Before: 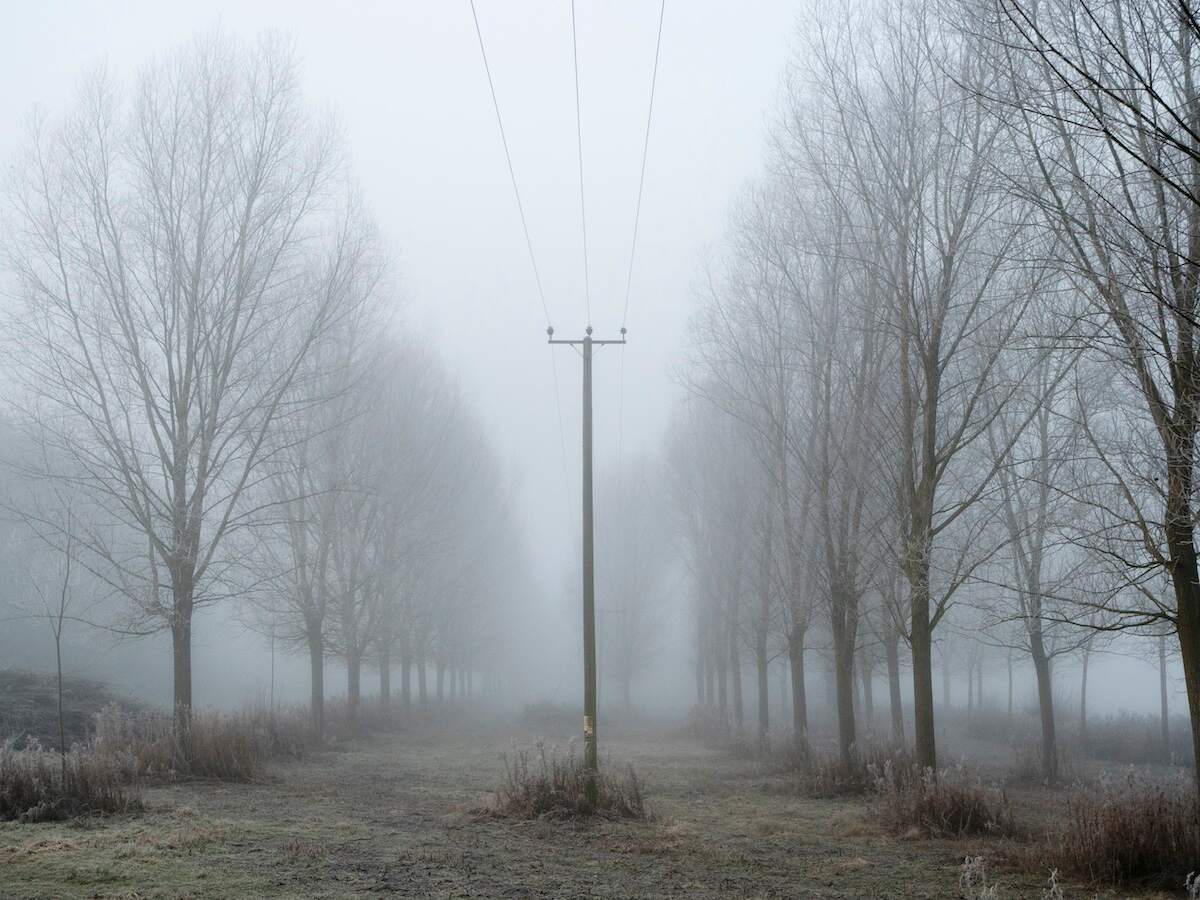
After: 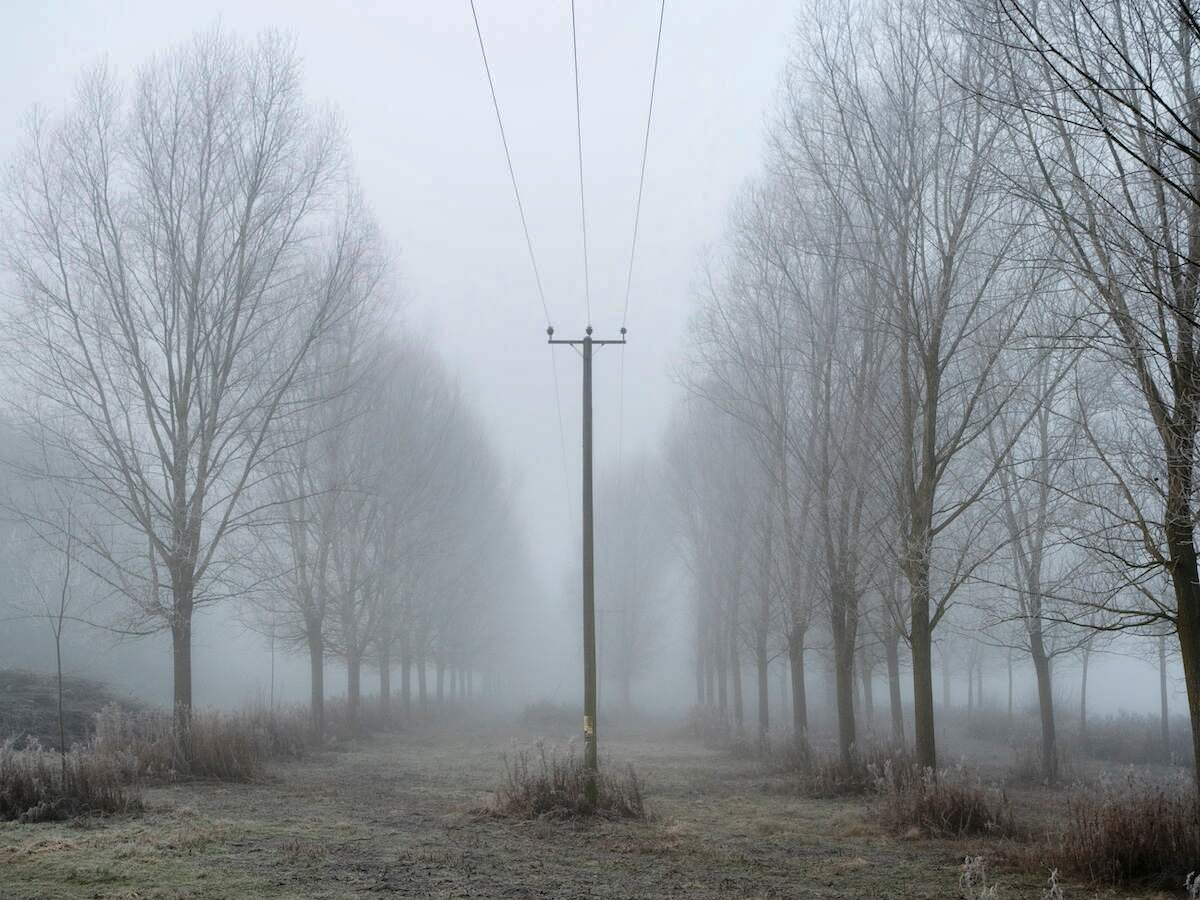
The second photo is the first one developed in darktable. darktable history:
shadows and highlights: shadows 13.09, white point adjustment 1.16, soften with gaussian
